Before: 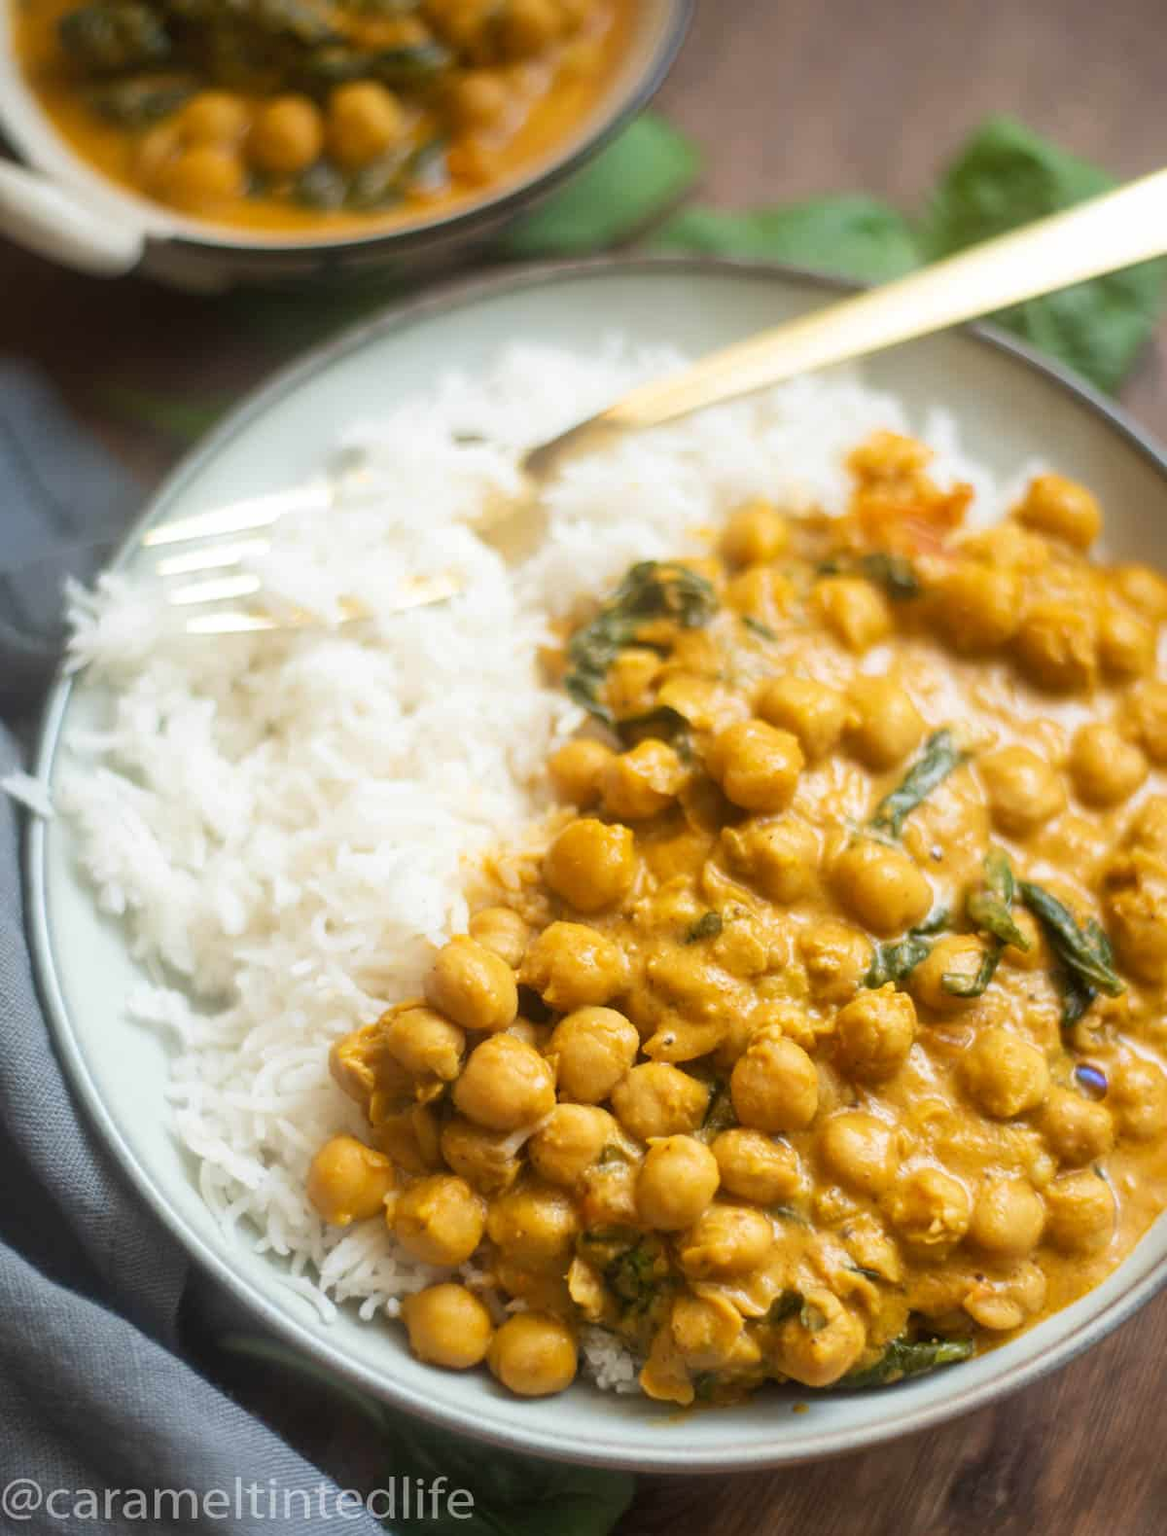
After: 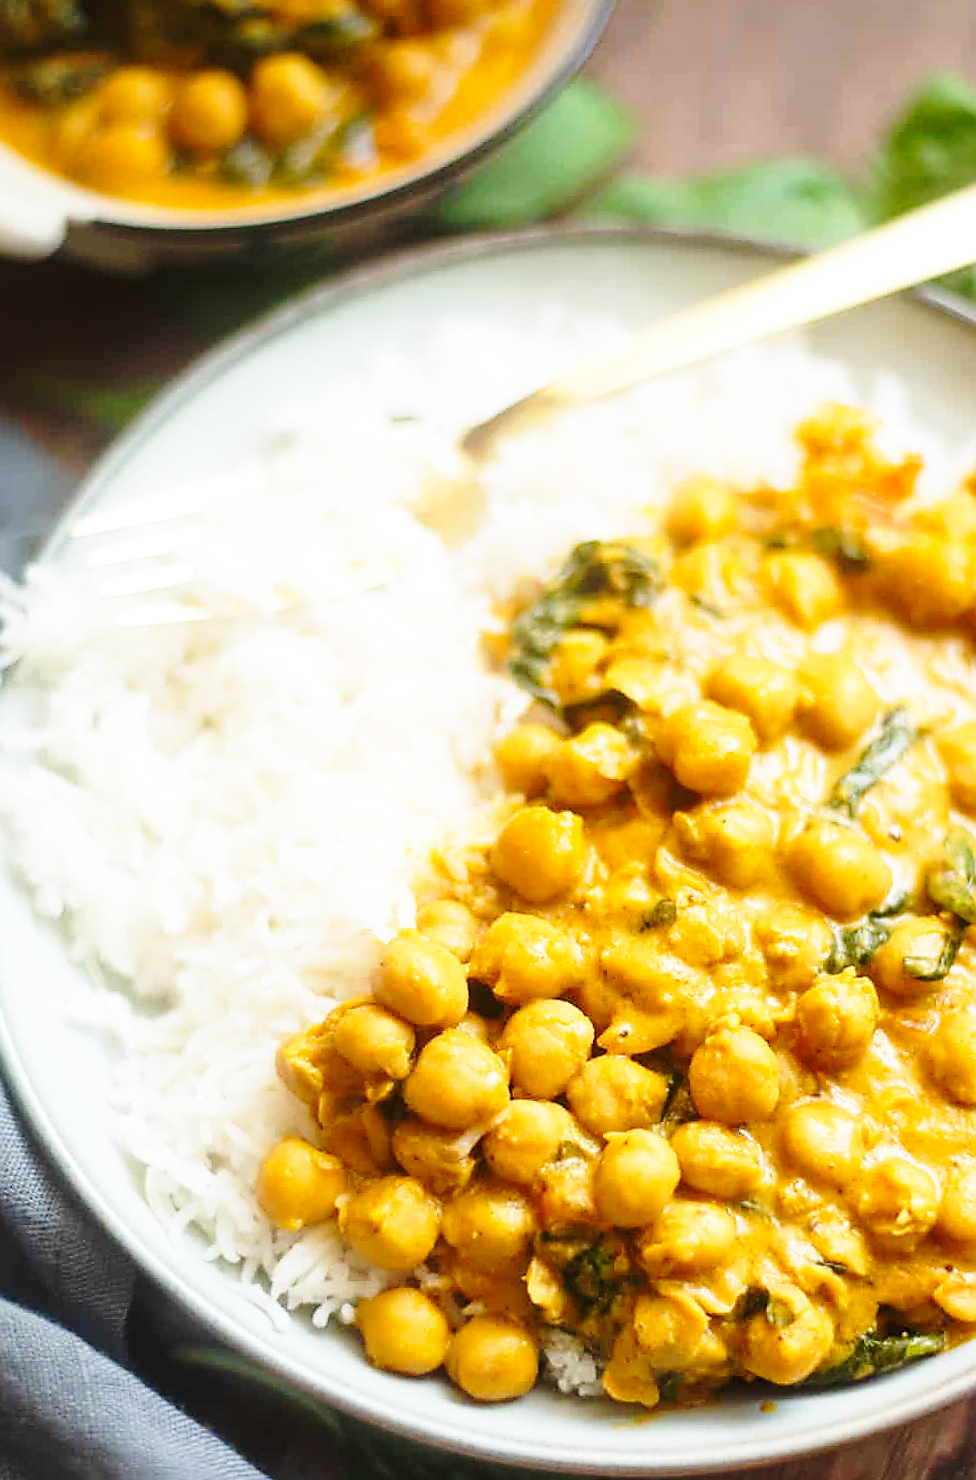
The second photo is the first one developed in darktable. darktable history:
sharpen: radius 1.374, amount 1.258, threshold 0.776
crop and rotate: angle 1.36°, left 4.482%, top 0.793%, right 11.614%, bottom 2.543%
base curve: curves: ch0 [(0, 0) (0.036, 0.037) (0.121, 0.228) (0.46, 0.76) (0.859, 0.983) (1, 1)], preserve colors none
